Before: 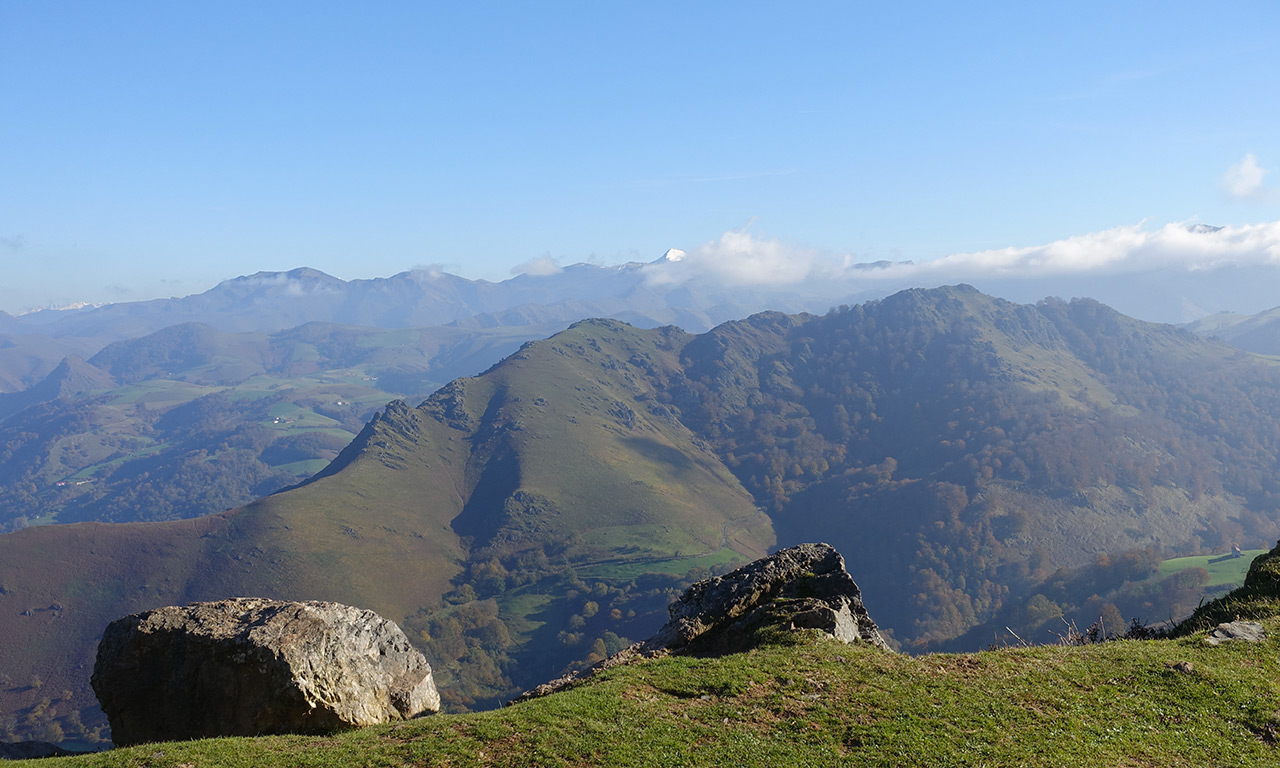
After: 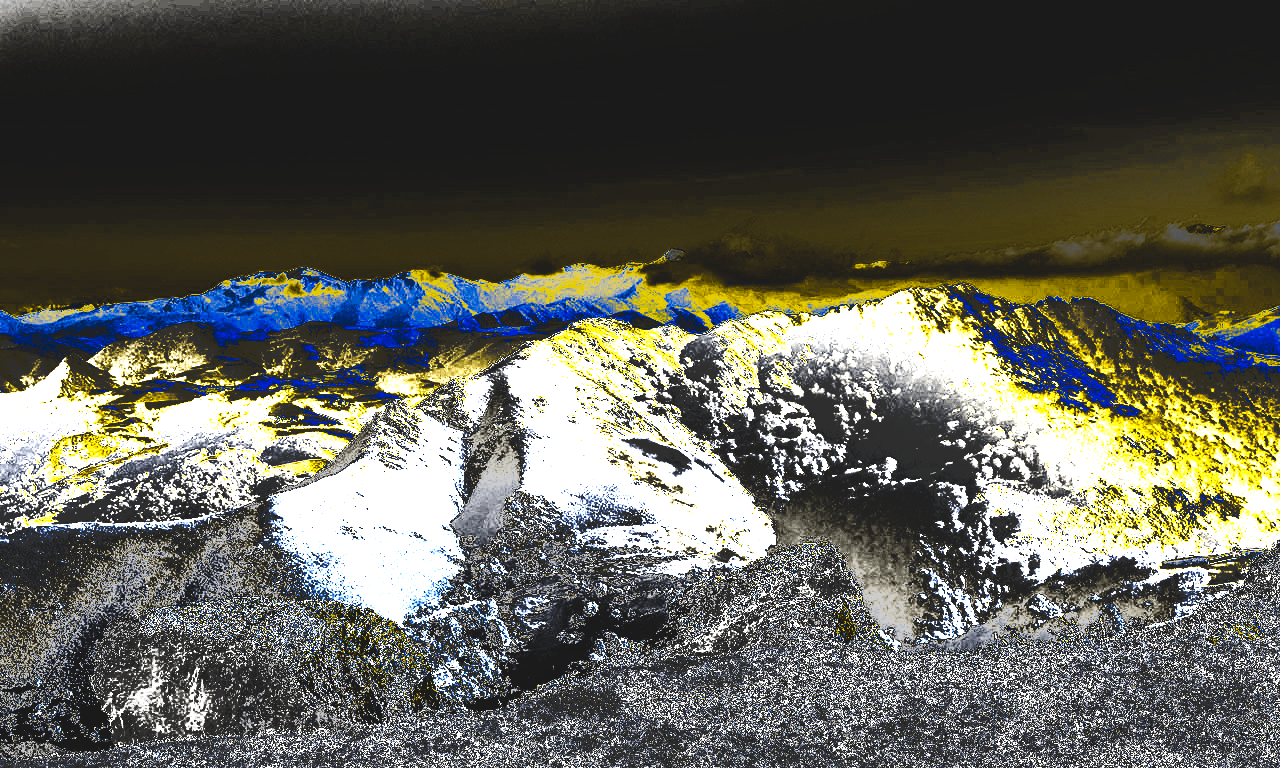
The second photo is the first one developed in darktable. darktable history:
tone curve: curves: ch0 [(0, 0) (0.003, 0.99) (0.011, 0.983) (0.025, 0.934) (0.044, 0.719) (0.069, 0.382) (0.1, 0.204) (0.136, 0.093) (0.177, 0.094) (0.224, 0.093) (0.277, 0.098) (0.335, 0.214) (0.399, 0.616) (0.468, 0.827) (0.543, 0.464) (0.623, 0.145) (0.709, 0.127) (0.801, 0.187) (0.898, 0.203) (1, 1)], preserve colors none
color look up table: target L [0.003, 0.001, 32.84, 34.55, 34.1, 31.73, 34.03, 33.18, 32.76, 107.33, 105.15, 31.1, 33.39, 32.61, 32.39, 32.32, 35.87, 37.9, 34.55, 106.82, 110.56, 33.47, 32.02, 128.73, 33.32, 34.63, 32.84, 31.87, 33.86, 33.54, 107.33, 107.59, 116.9, 32.53, 33.39, 34.32, 34.25, 32.17, 31.1, 0.006, 37.53, 33.32, 32.84, 33.39, 32.84, 30.92, 33.25, 106.44, 31.28], target a [0, 0, 0.001 ×7, 0.003, 0.003, 0.001 ×8, 0.003, 0.003, 0.001, 0.001, 0.002, 0.001 ×6, 0.003, 0.003, 0.003, 0.001 ×6, 0, 0.001 ×5, -2.209, 0.001, 0.003, 0.001], target b [0, 0, -0.009 ×7, -0.022, -0.022, -0.008, -0.009, -0.009, -0.01, -0.008, -0.009, -0.01, -0.009, -0.022, -0.021, -0.009, -0.008, -0.016, -0.009 ×6, -0.022, -0.022, -0.019, -0.009 ×4, -0.008, -0.008, 0, -0.01, -0.009 ×4, 53.31, -0.009, -0.022, -0.008], num patches 49
